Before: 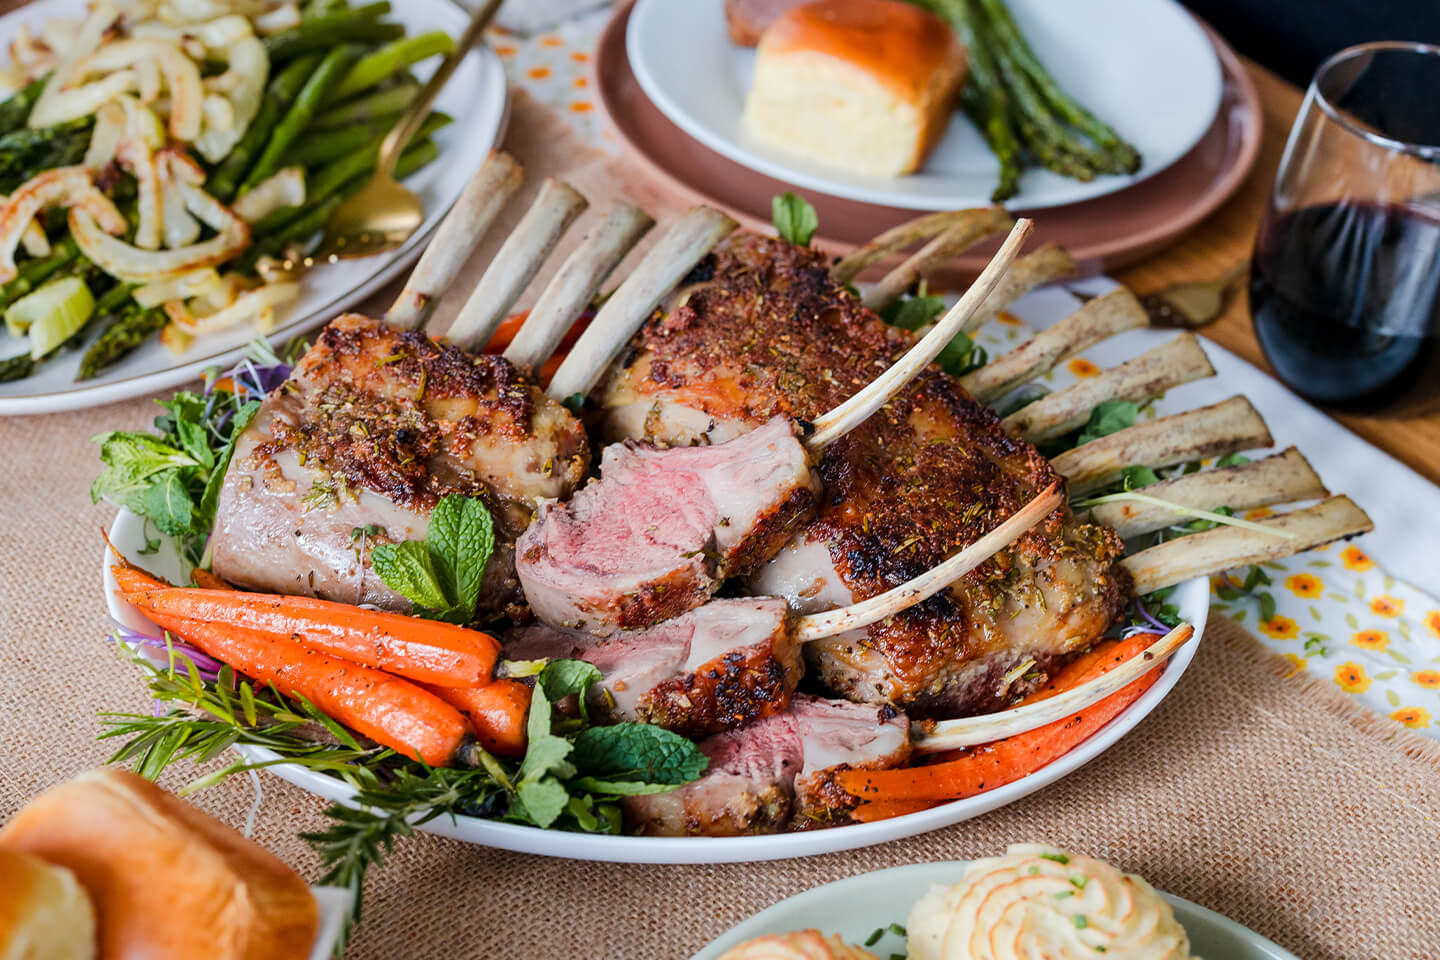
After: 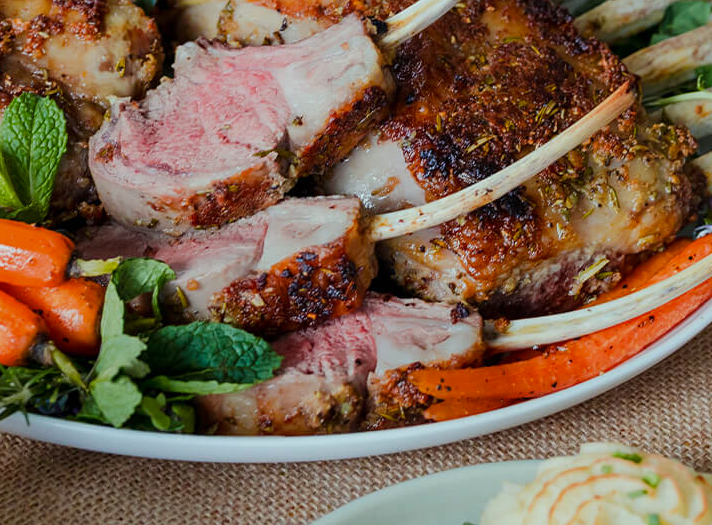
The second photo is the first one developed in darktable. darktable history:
shadows and highlights: radius 121.13, shadows 21.4, white point adjustment -9.72, highlights -14.39, soften with gaussian
crop: left 29.672%, top 41.786%, right 20.851%, bottom 3.487%
color correction: highlights a* -6.69, highlights b* 0.49
